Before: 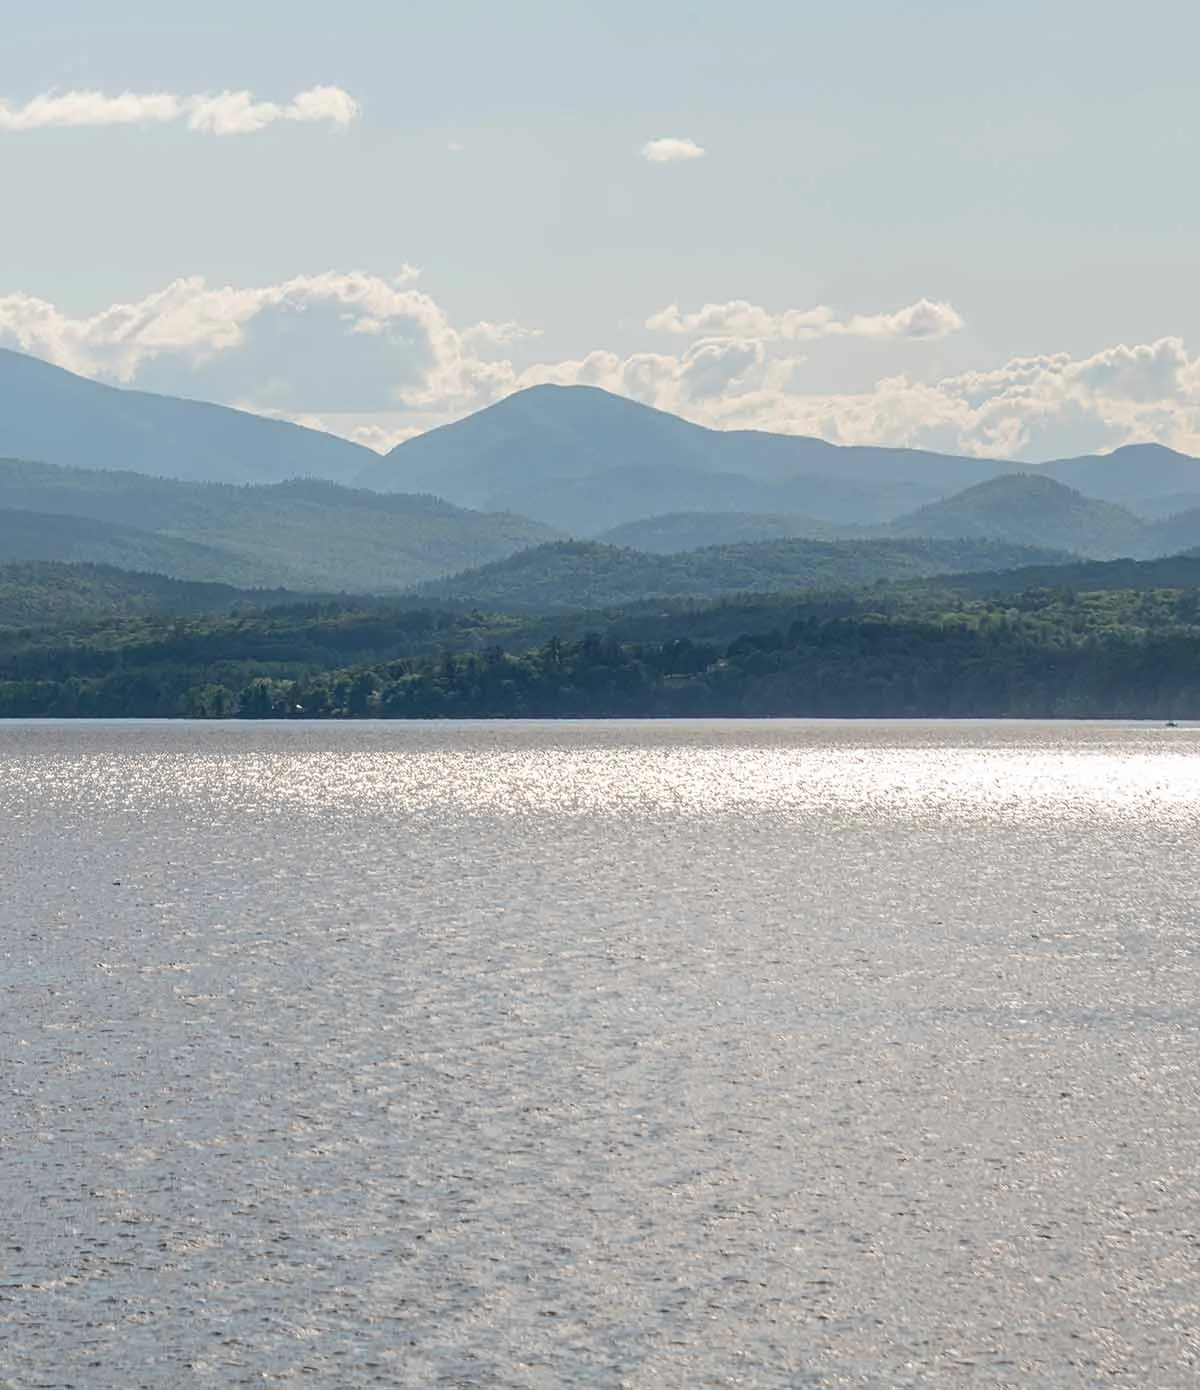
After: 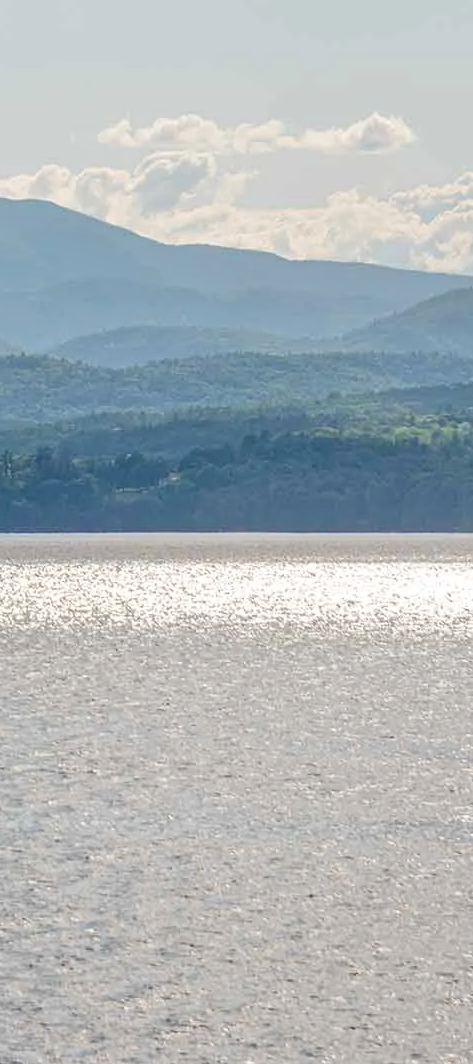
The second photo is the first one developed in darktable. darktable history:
crop: left 45.721%, top 13.393%, right 14.118%, bottom 10.01%
tone equalizer: -7 EV 0.15 EV, -6 EV 0.6 EV, -5 EV 1.15 EV, -4 EV 1.33 EV, -3 EV 1.15 EV, -2 EV 0.6 EV, -1 EV 0.15 EV, mask exposure compensation -0.5 EV
